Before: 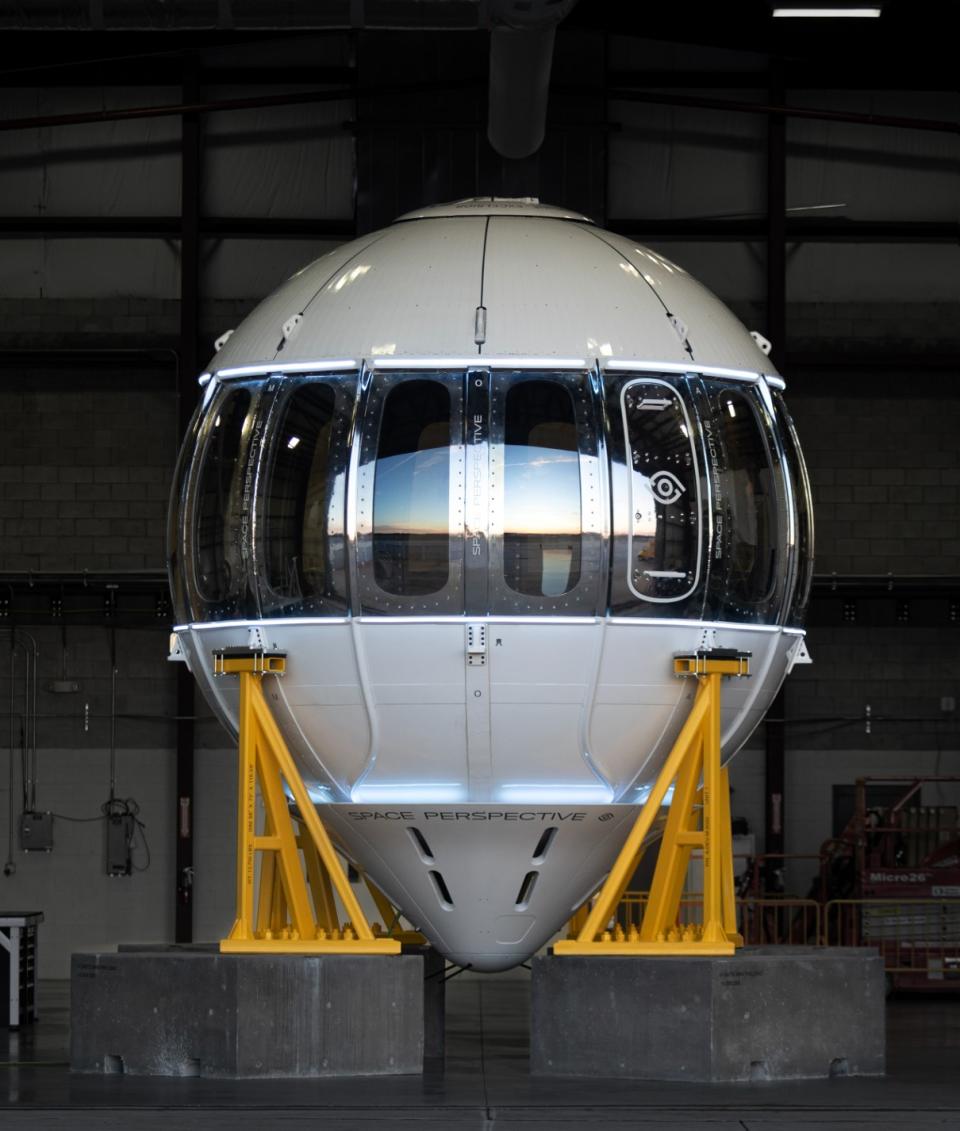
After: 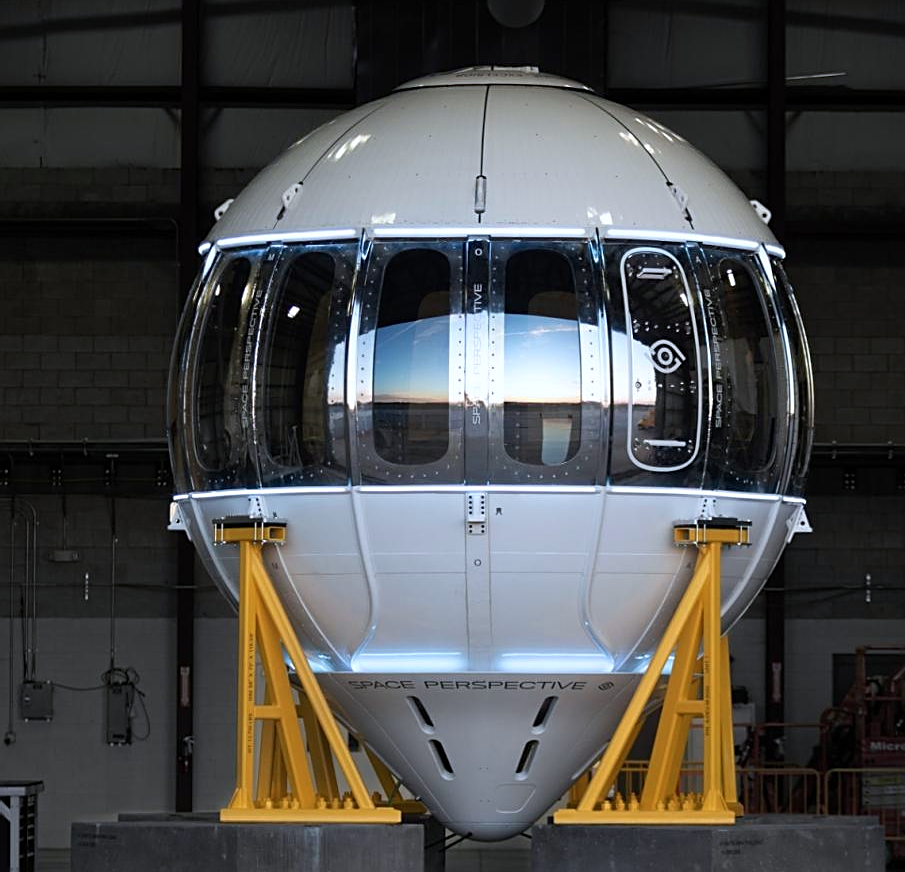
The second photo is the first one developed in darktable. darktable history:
crop and rotate: angle 0.03°, top 11.643%, right 5.651%, bottom 11.189%
sharpen: on, module defaults
color correction: highlights a* -0.772, highlights b* -8.92
